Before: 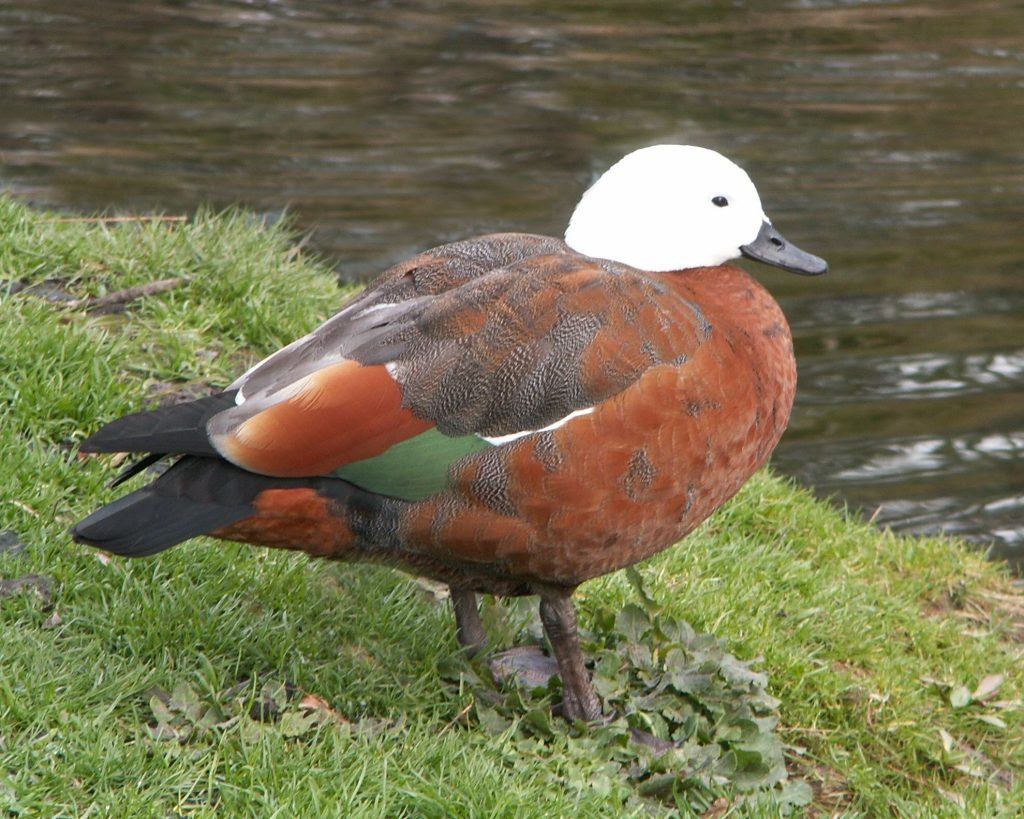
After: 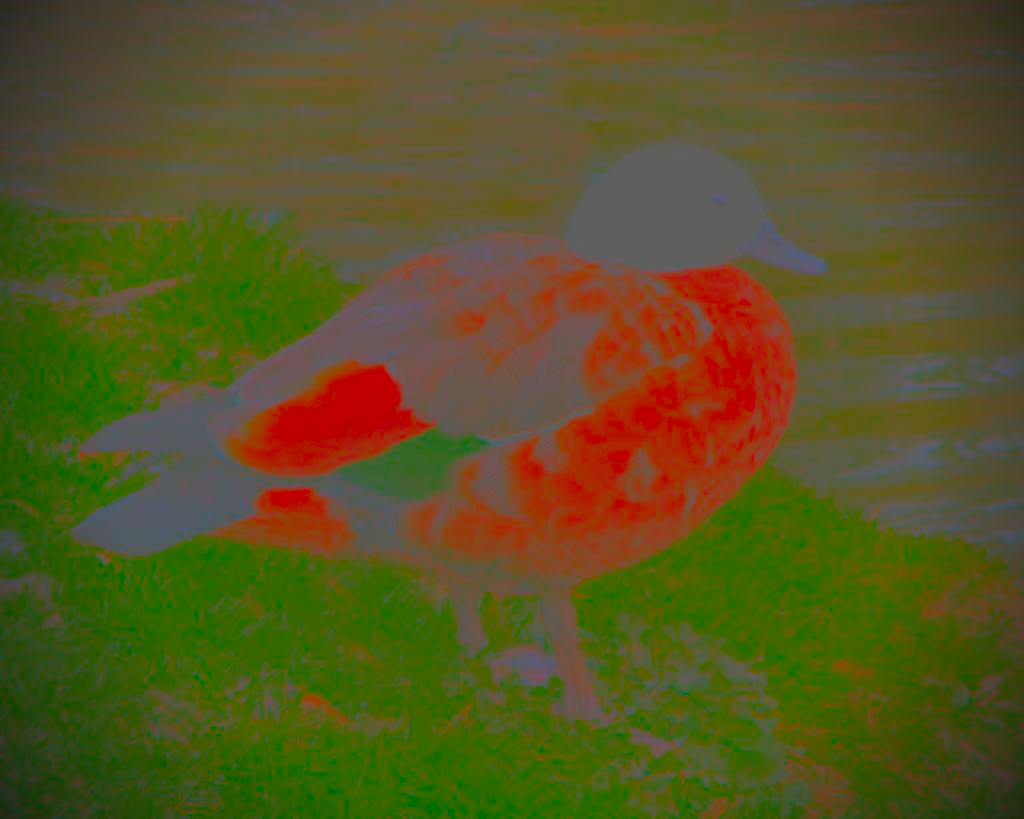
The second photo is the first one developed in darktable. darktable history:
contrast brightness saturation: contrast -0.973, brightness -0.177, saturation 0.734
vignetting: brightness -0.815
exposure: black level correction 0.003, exposure 0.38 EV, compensate highlight preservation false
contrast equalizer: octaves 7, y [[0.511, 0.558, 0.631, 0.632, 0.559, 0.512], [0.5 ×6], [0.507, 0.559, 0.627, 0.644, 0.647, 0.647], [0 ×6], [0 ×6]], mix 0.606
shadows and highlights: shadows -21.09, highlights 98.15, soften with gaussian
